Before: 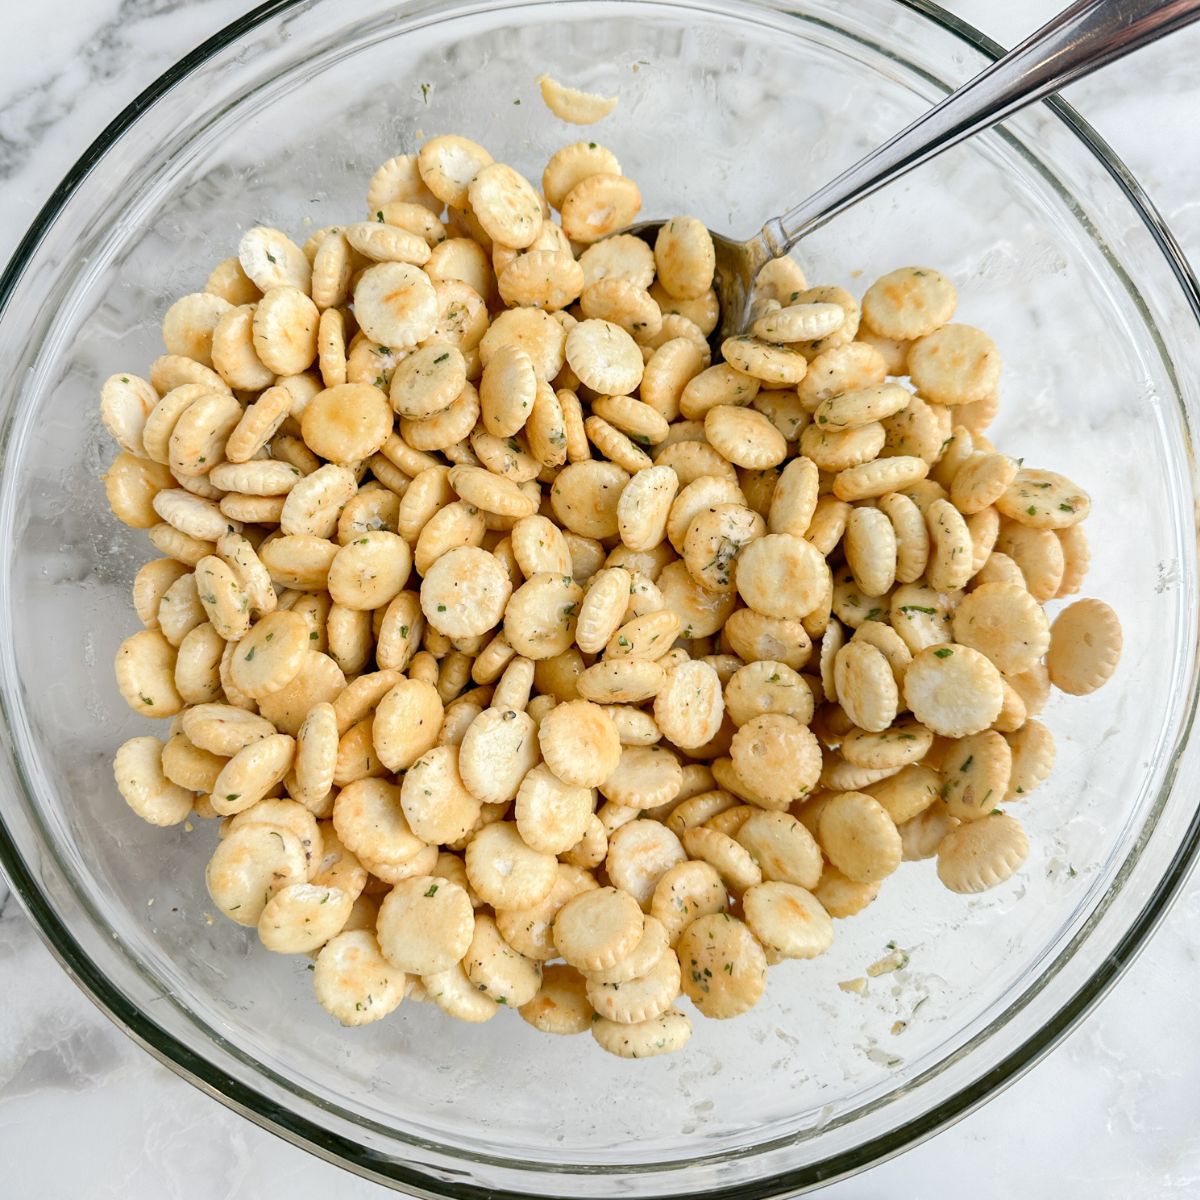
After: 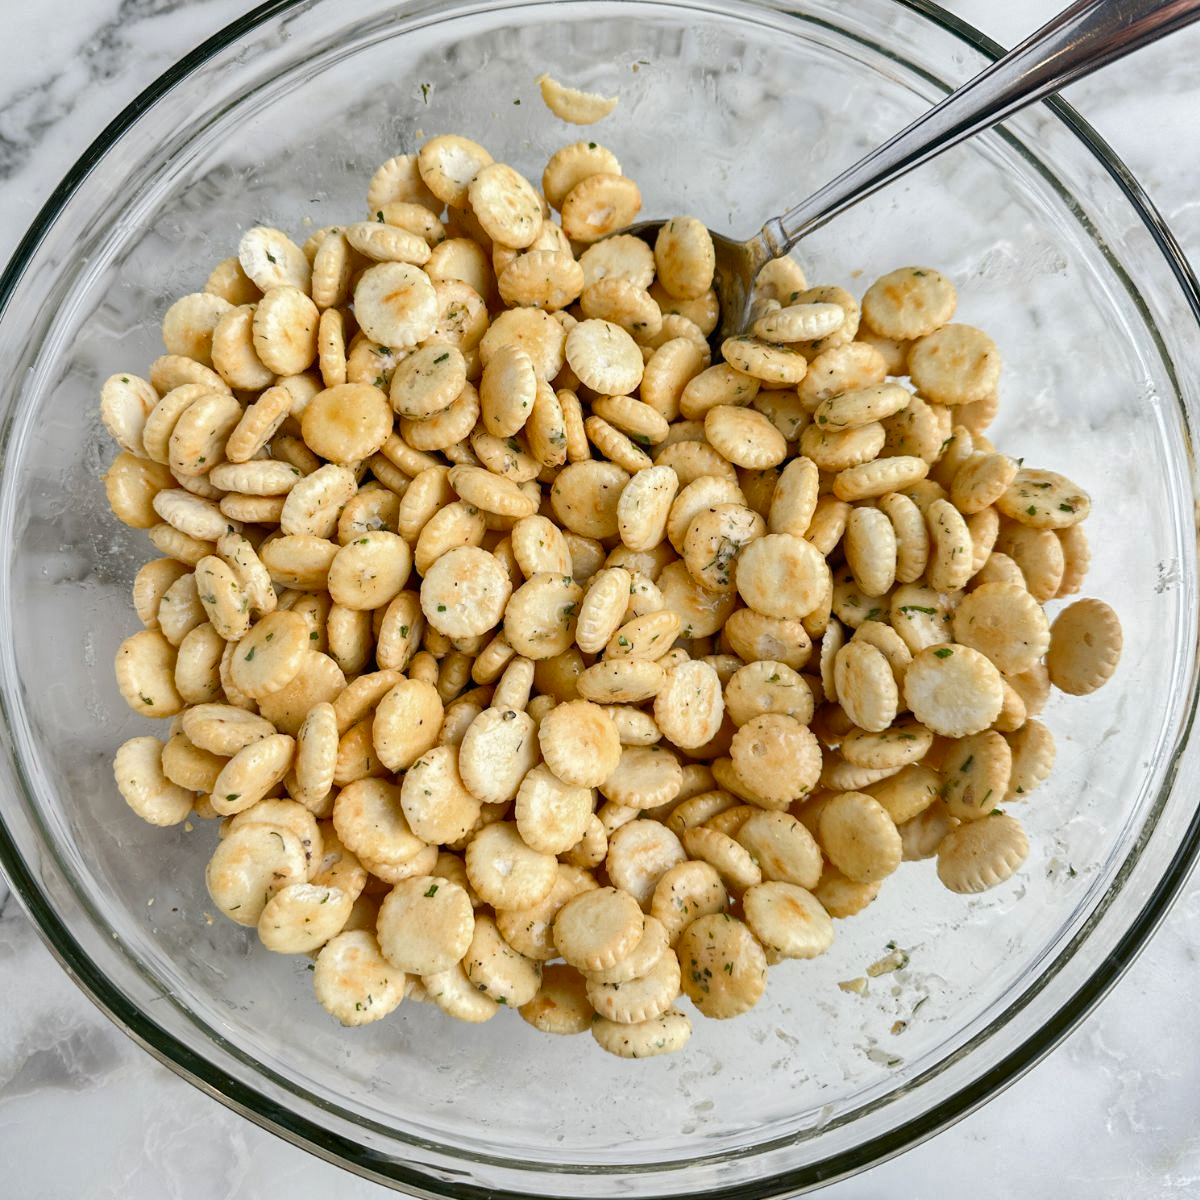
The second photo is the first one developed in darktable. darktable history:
shadows and highlights: shadows 39.8, highlights -53.53, low approximation 0.01, soften with gaussian
